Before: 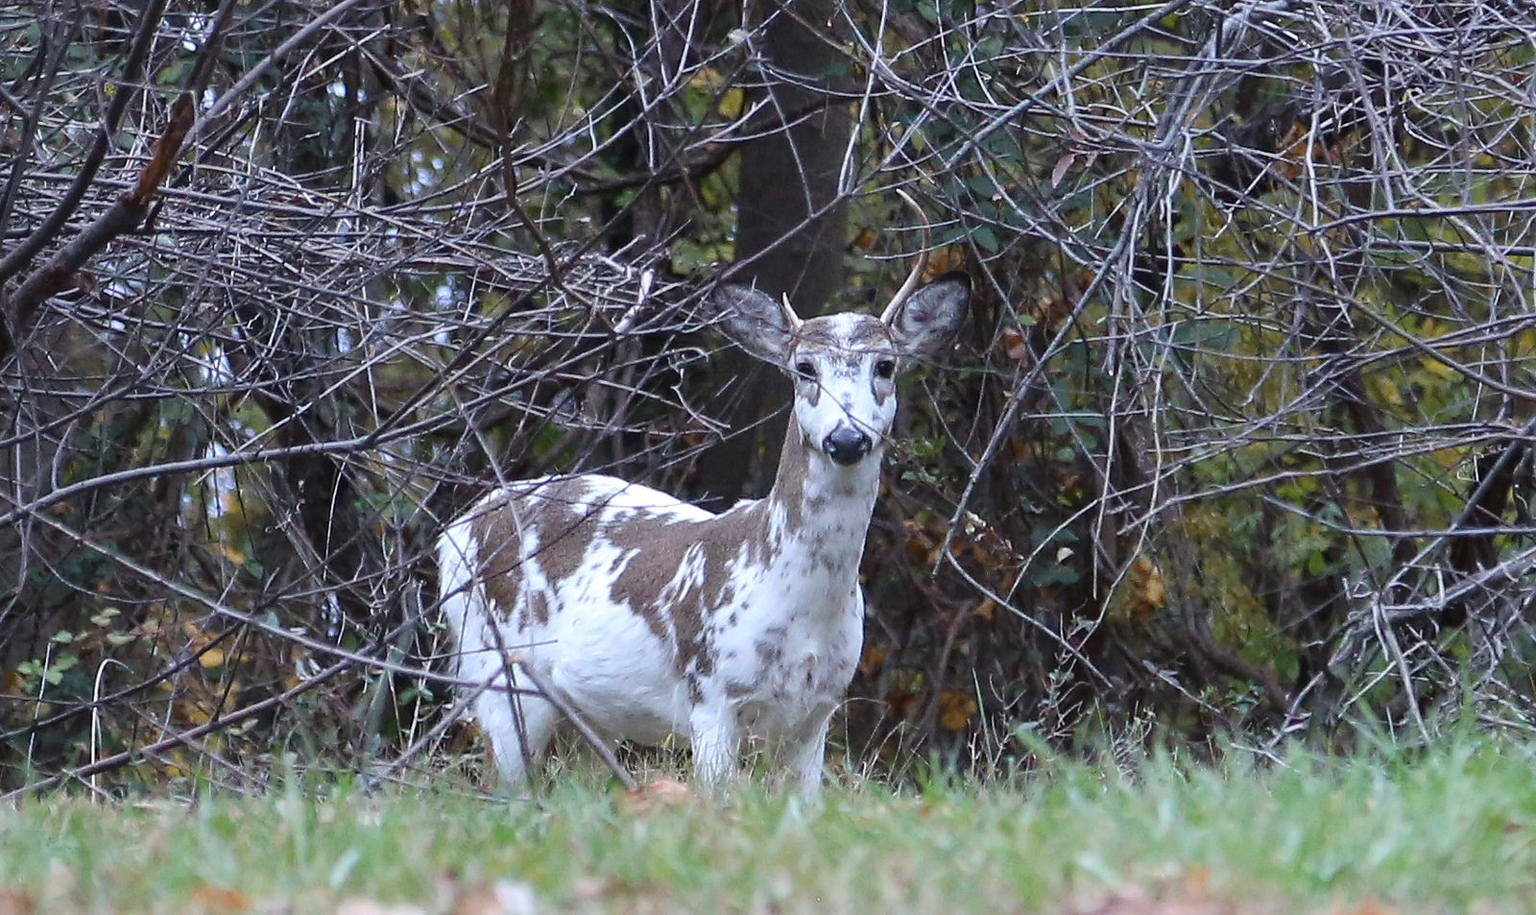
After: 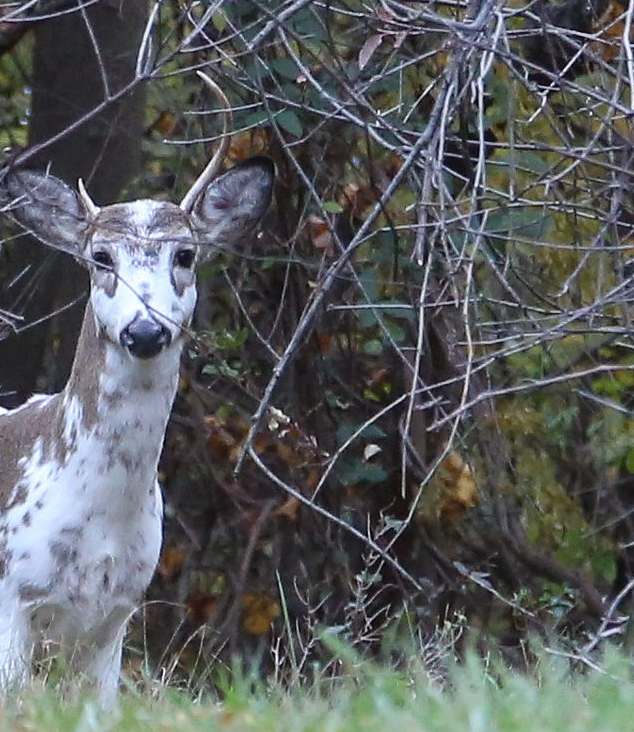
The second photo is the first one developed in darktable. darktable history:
crop: left 46.081%, top 13.316%, right 14.243%, bottom 9.834%
